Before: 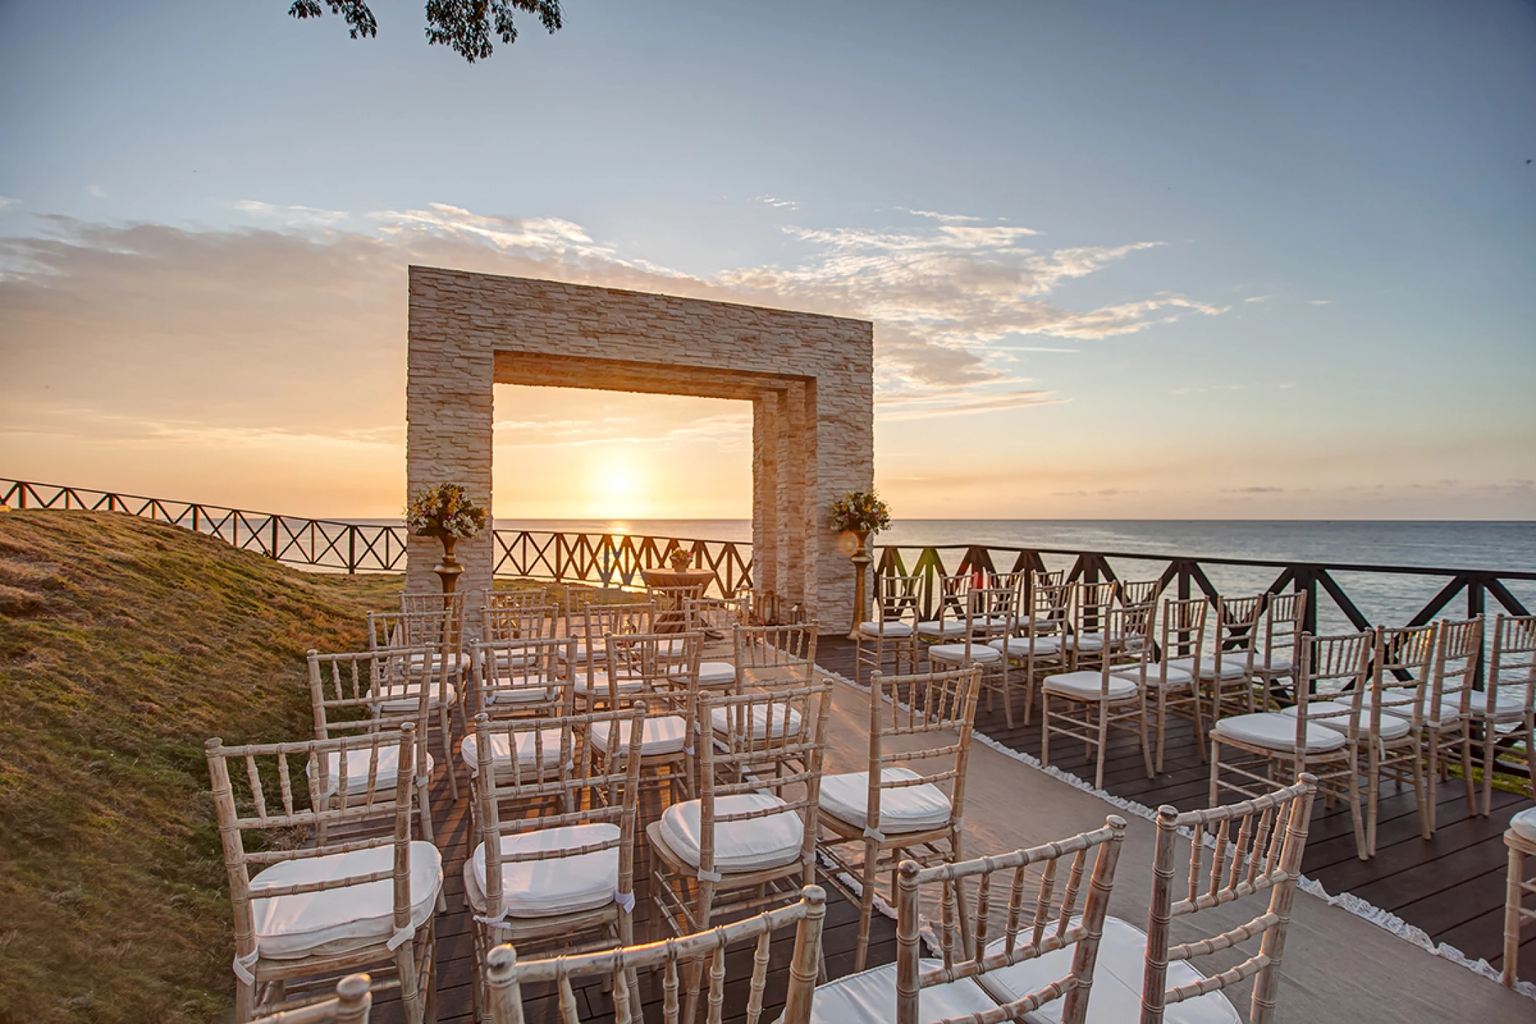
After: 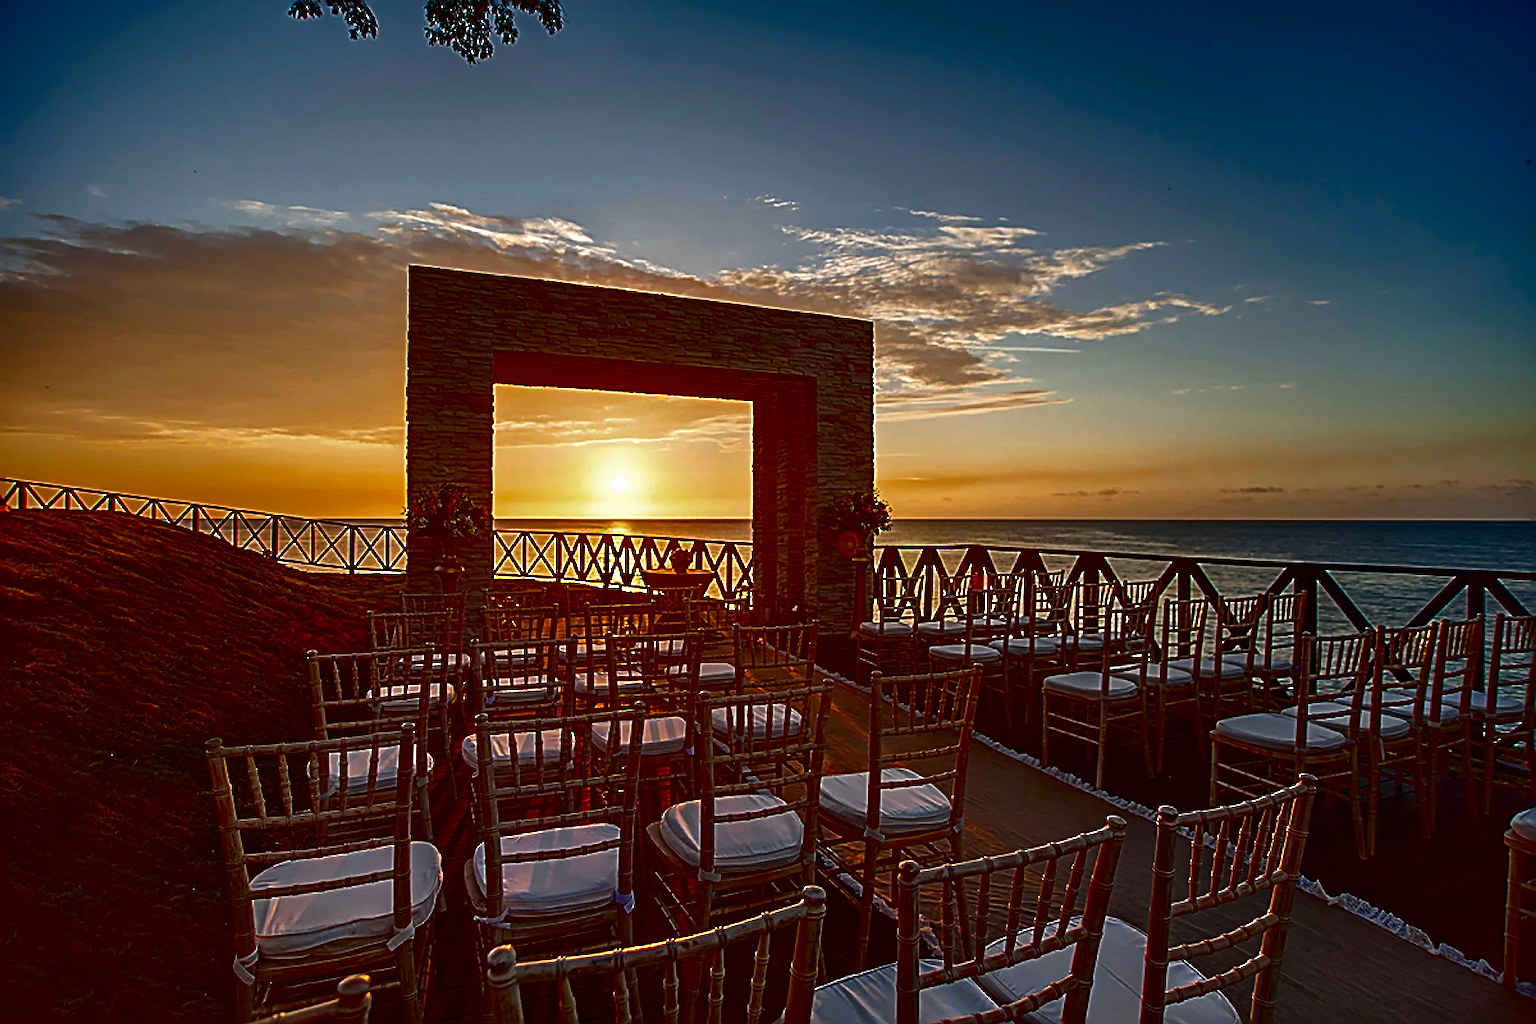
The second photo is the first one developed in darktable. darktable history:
contrast brightness saturation: brightness -0.998, saturation 0.982
sharpen: radius 3.056, amount 0.758
